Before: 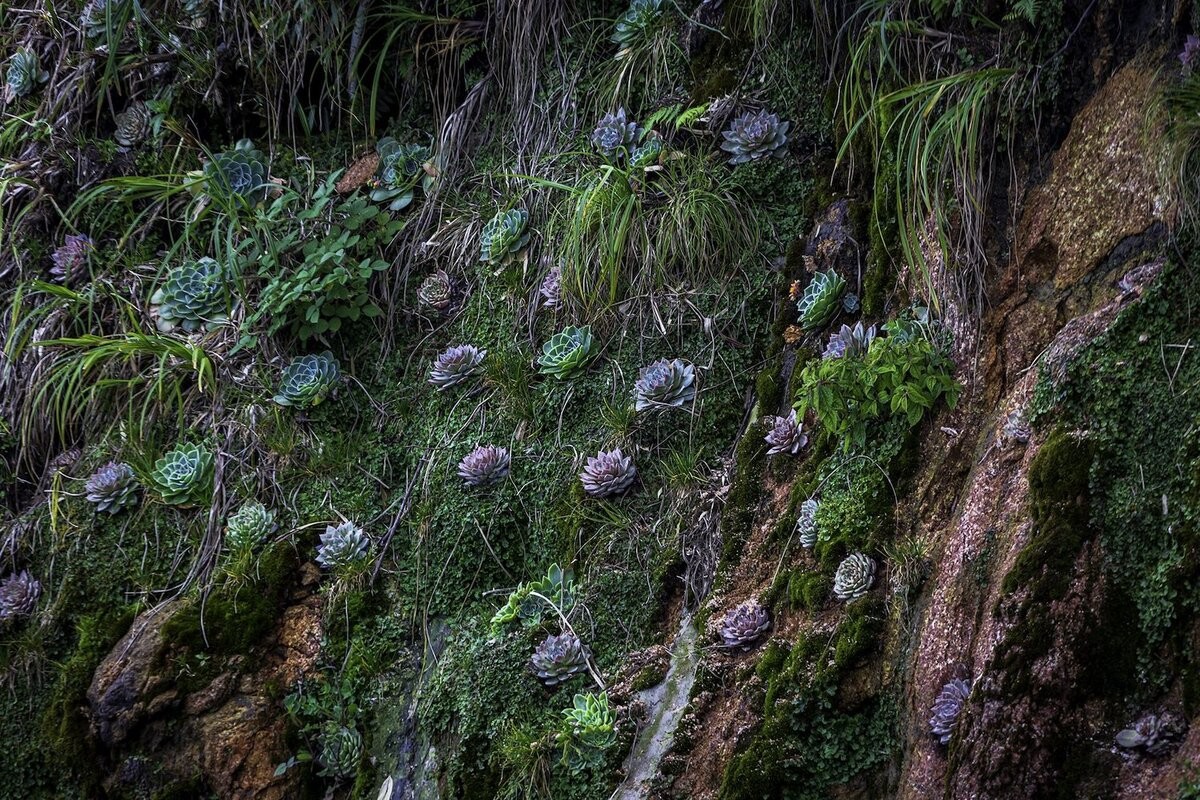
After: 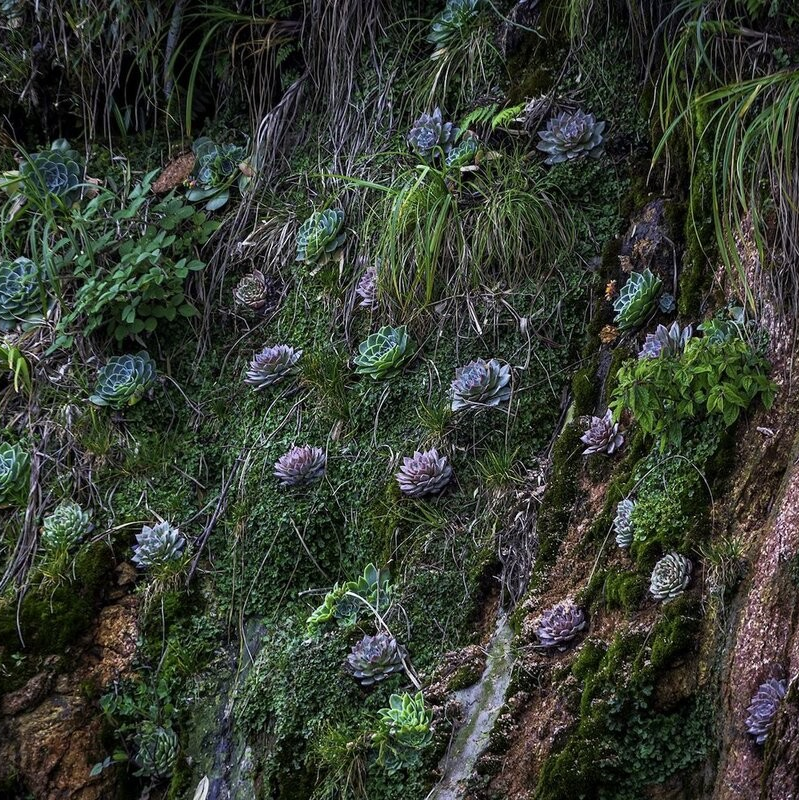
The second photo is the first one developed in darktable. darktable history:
crop and rotate: left 15.387%, right 17.951%
